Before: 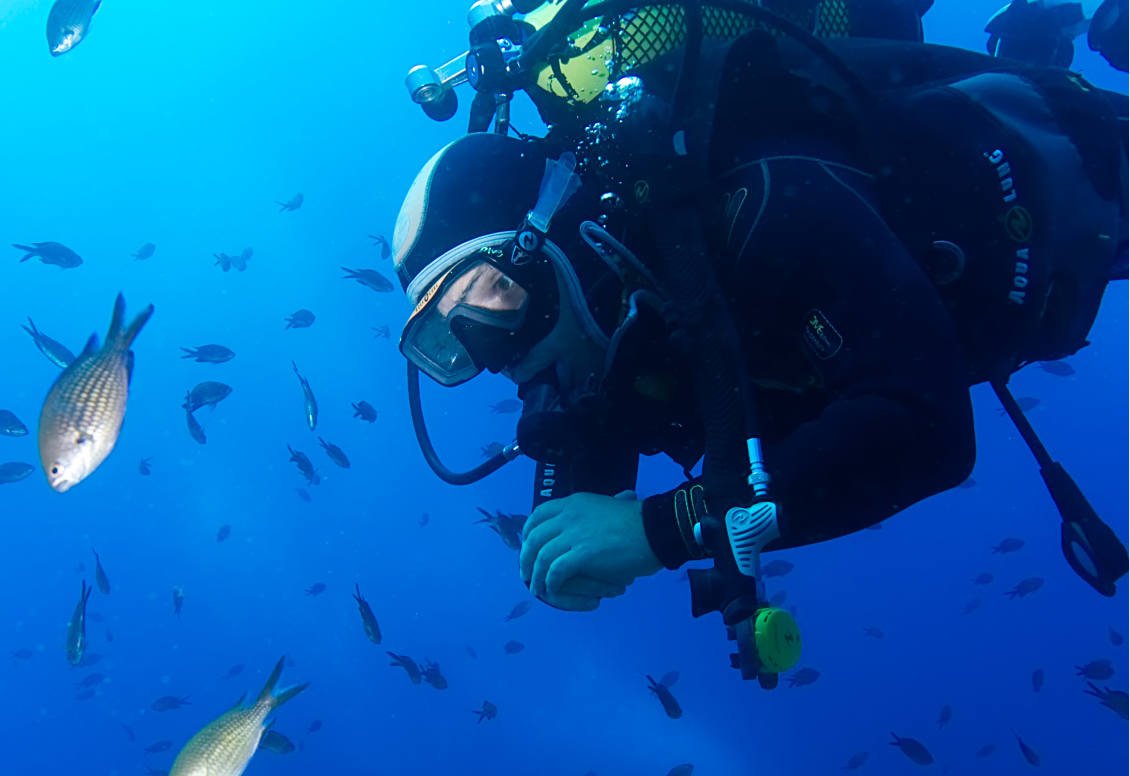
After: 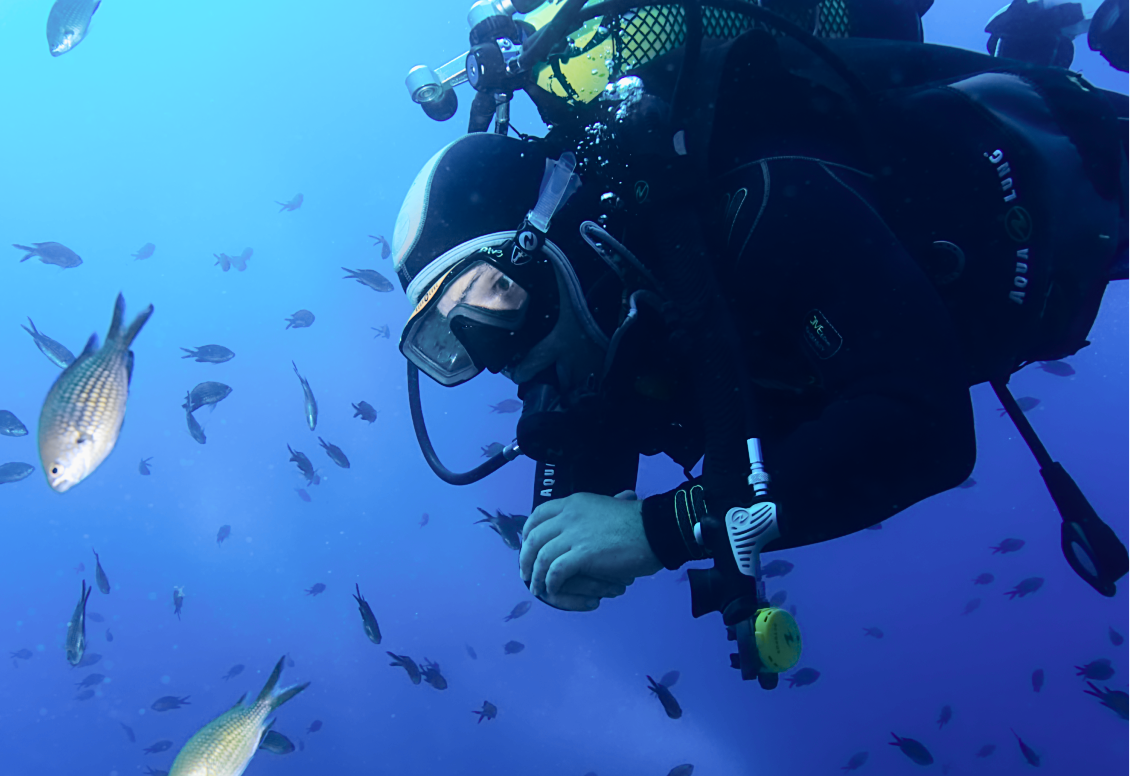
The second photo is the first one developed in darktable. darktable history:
tone curve: curves: ch0 [(0, 0.01) (0.097, 0.07) (0.204, 0.173) (0.447, 0.517) (0.539, 0.624) (0.733, 0.791) (0.879, 0.898) (1, 0.98)]; ch1 [(0, 0) (0.393, 0.415) (0.447, 0.448) (0.485, 0.494) (0.523, 0.509) (0.545, 0.541) (0.574, 0.561) (0.648, 0.674) (1, 1)]; ch2 [(0, 0) (0.369, 0.388) (0.449, 0.431) (0.499, 0.5) (0.521, 0.51) (0.53, 0.54) (0.564, 0.569) (0.674, 0.735) (1, 1)], color space Lab, independent channels, preserve colors none
